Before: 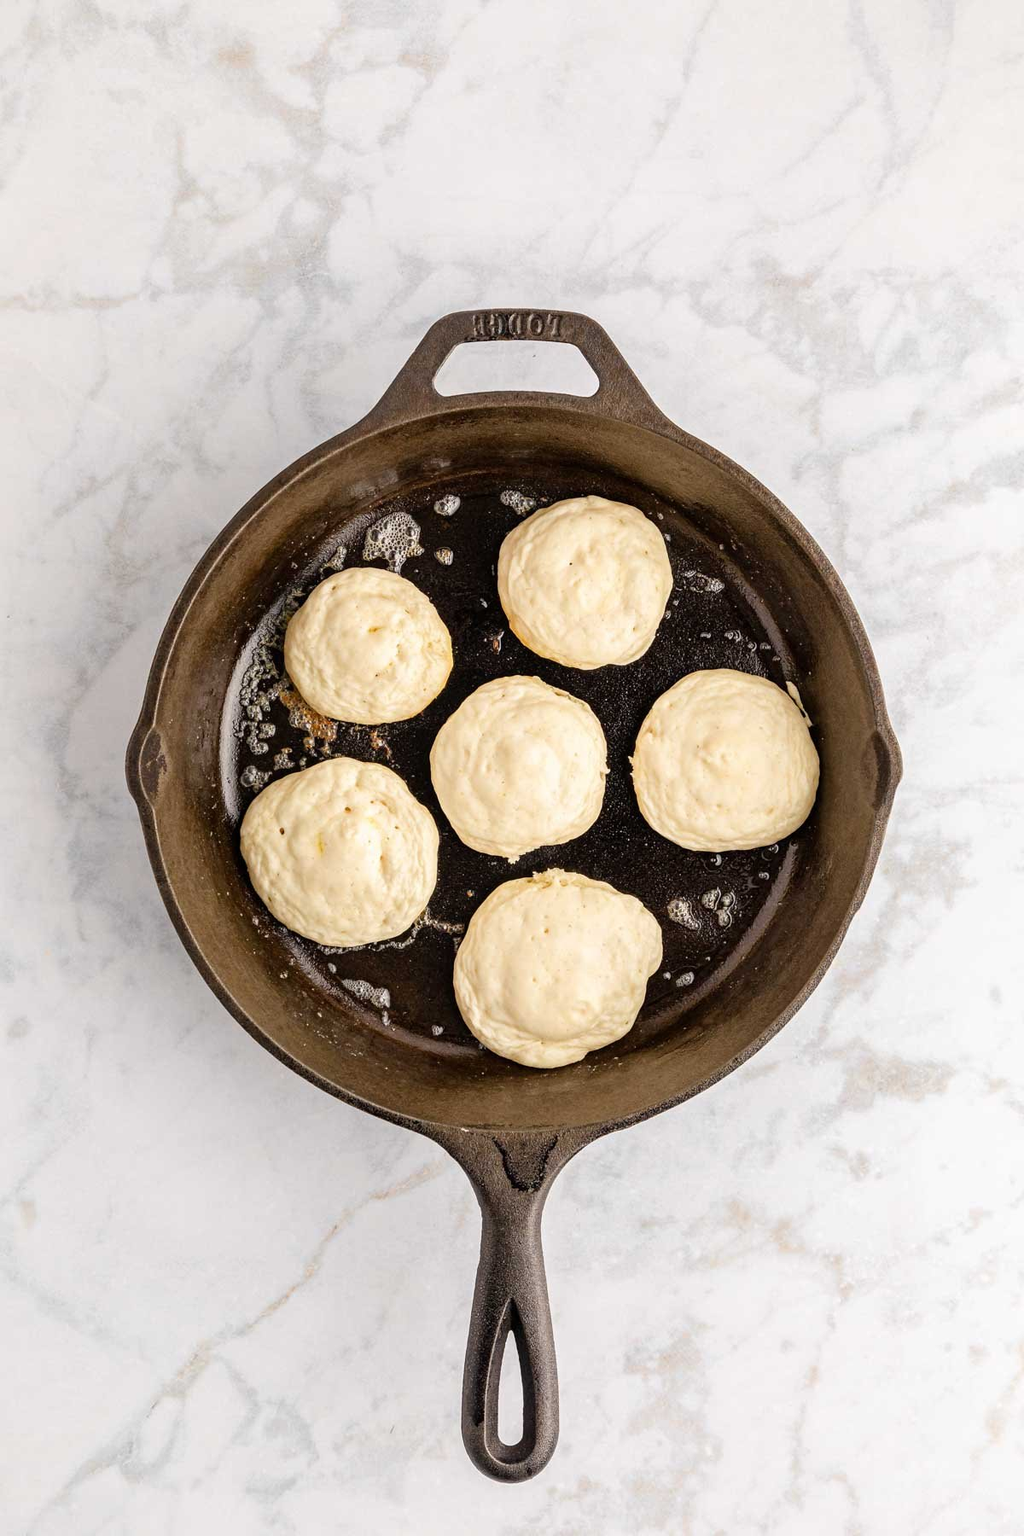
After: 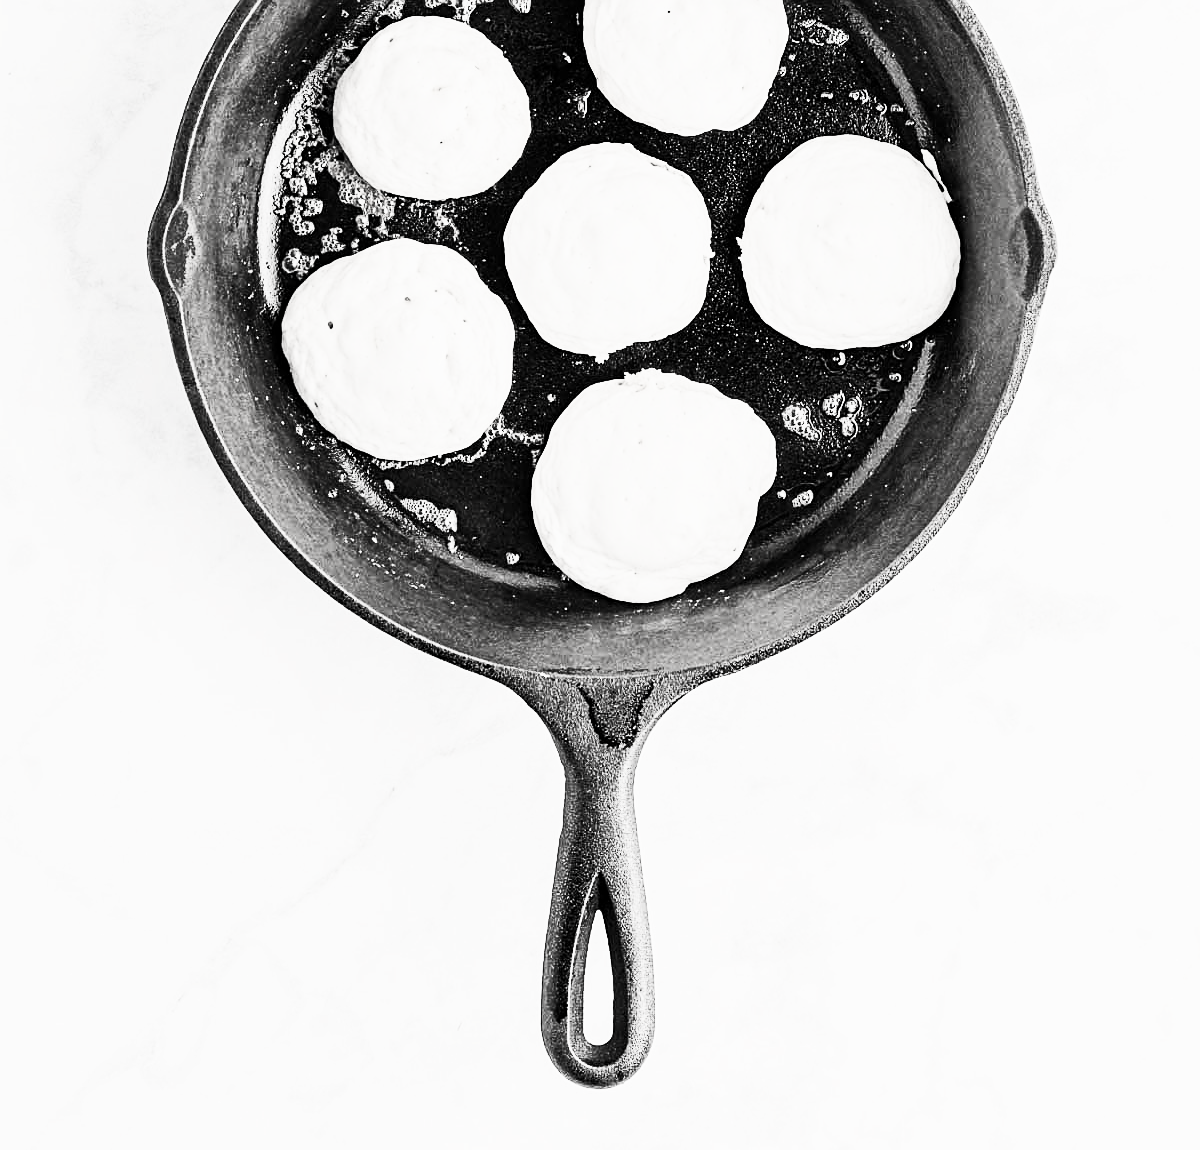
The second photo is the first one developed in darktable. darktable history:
exposure: black level correction 0, exposure 0.499 EV, compensate exposure bias true, compensate highlight preservation false
contrast brightness saturation: contrast 0.524, brightness 0.451, saturation -0.98
filmic rgb: middle gray luminance 29.2%, black relative exposure -10.23 EV, white relative exposure 5.48 EV, threshold 2.97 EV, target black luminance 0%, hardness 3.91, latitude 2.34%, contrast 1.129, highlights saturation mix 5.8%, shadows ↔ highlights balance 15.17%, enable highlight reconstruction true
crop and rotate: top 36.097%
sharpen: on, module defaults
